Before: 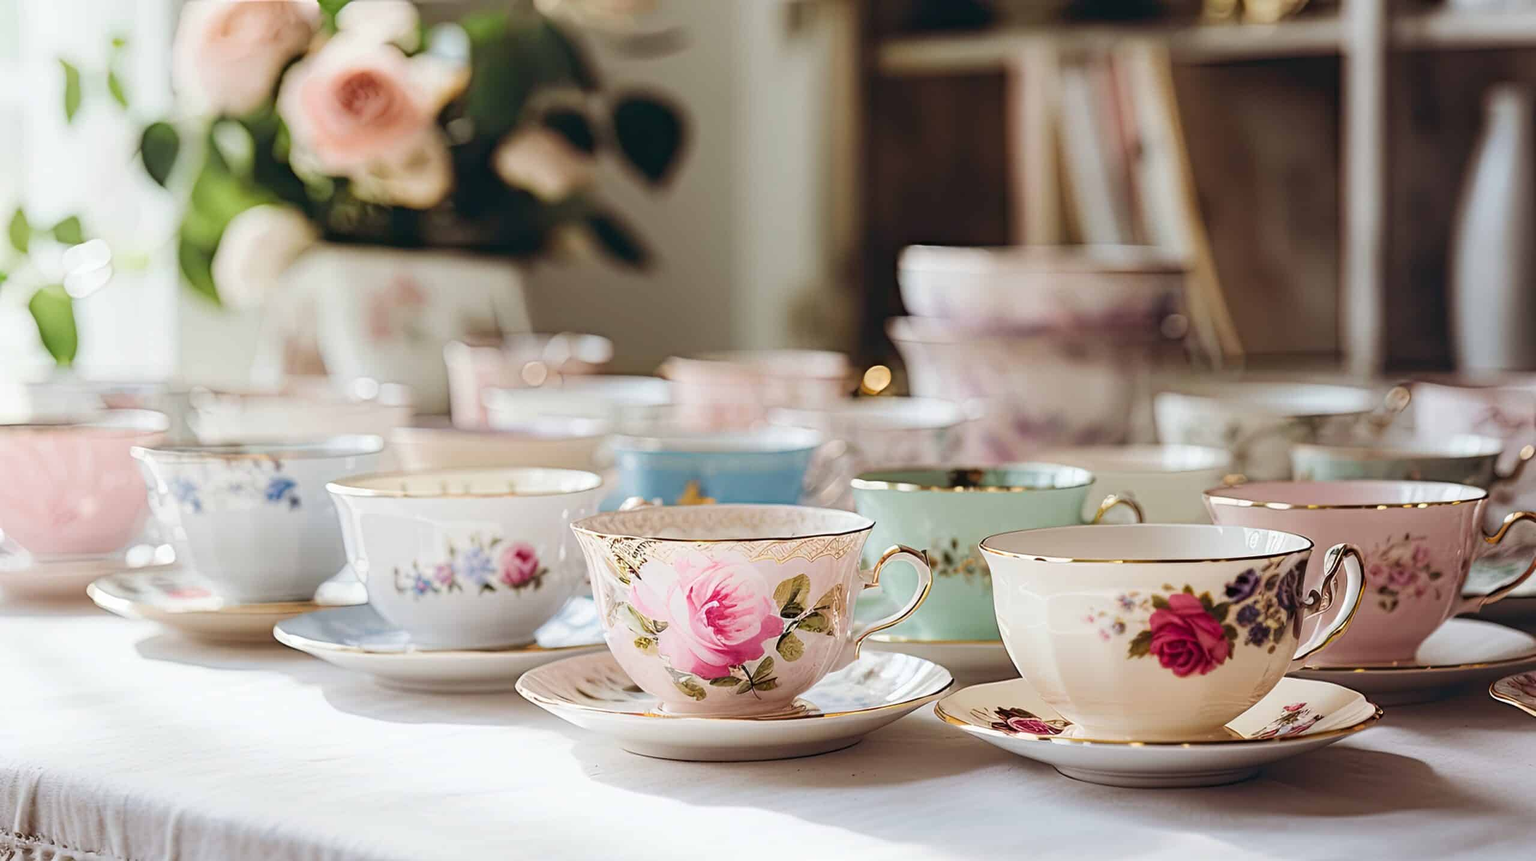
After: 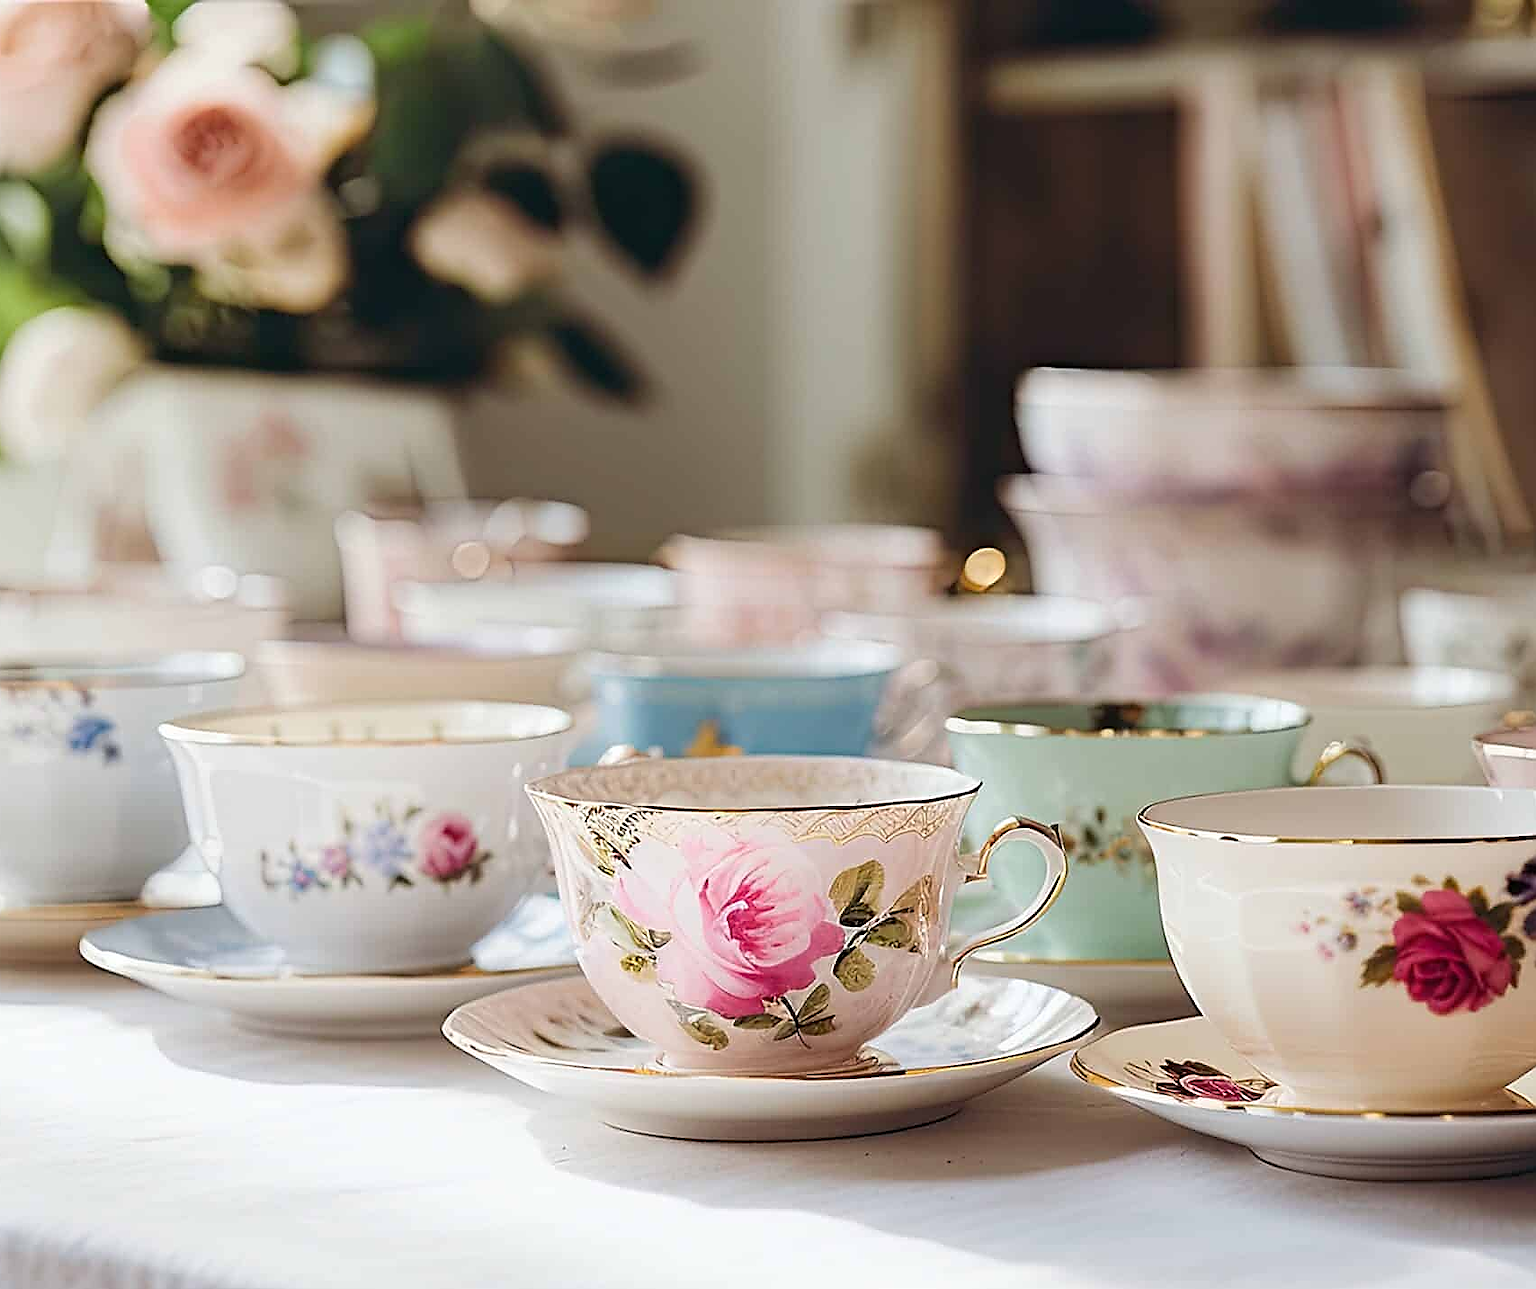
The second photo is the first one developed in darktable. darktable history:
crop and rotate: left 14.34%, right 18.929%
sharpen: radius 1.393, amount 1.24, threshold 0.825
